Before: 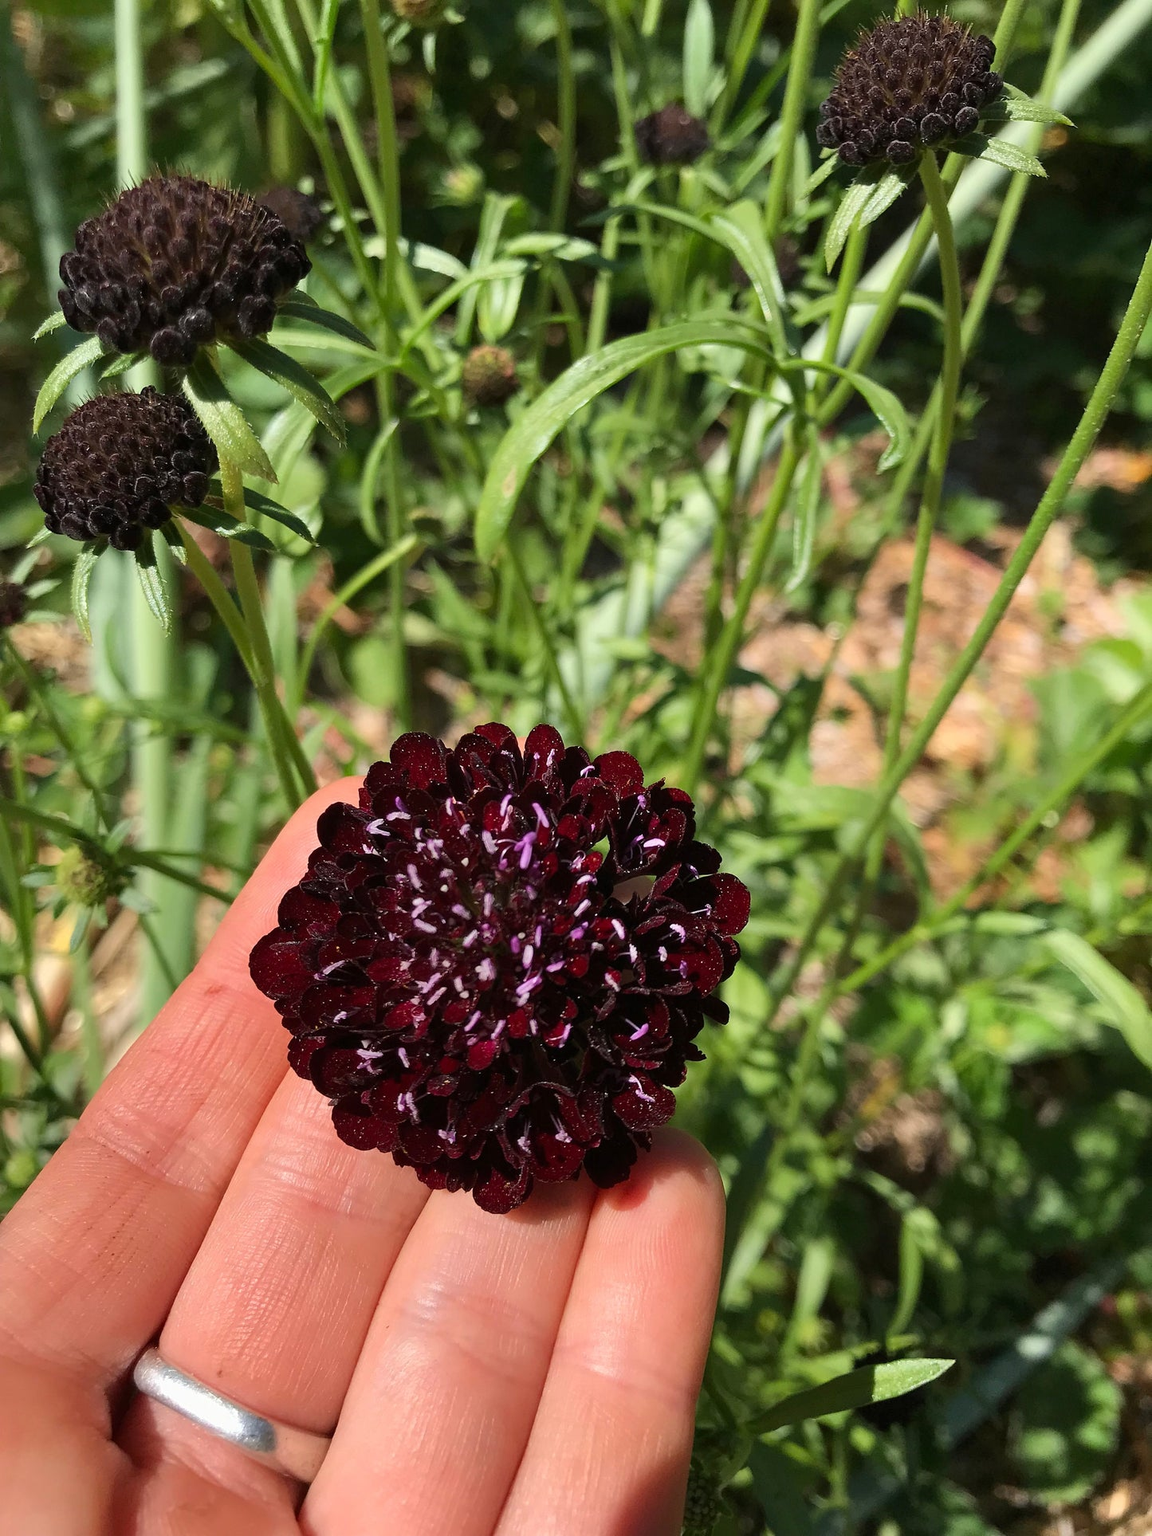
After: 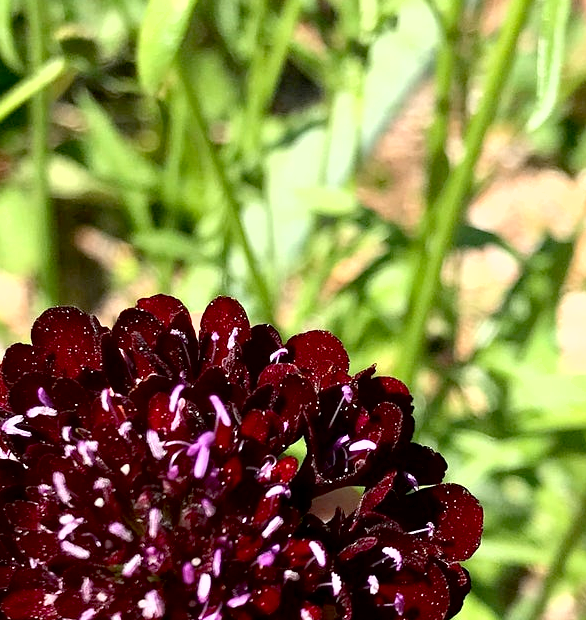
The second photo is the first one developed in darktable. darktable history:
crop: left 31.715%, top 31.783%, right 27.667%, bottom 36.016%
exposure: black level correction 0.008, exposure 0.986 EV, compensate highlight preservation false
shadows and highlights: radius 92.87, shadows -15.48, white point adjustment 0.182, highlights 30.79, compress 48.36%, soften with gaussian
